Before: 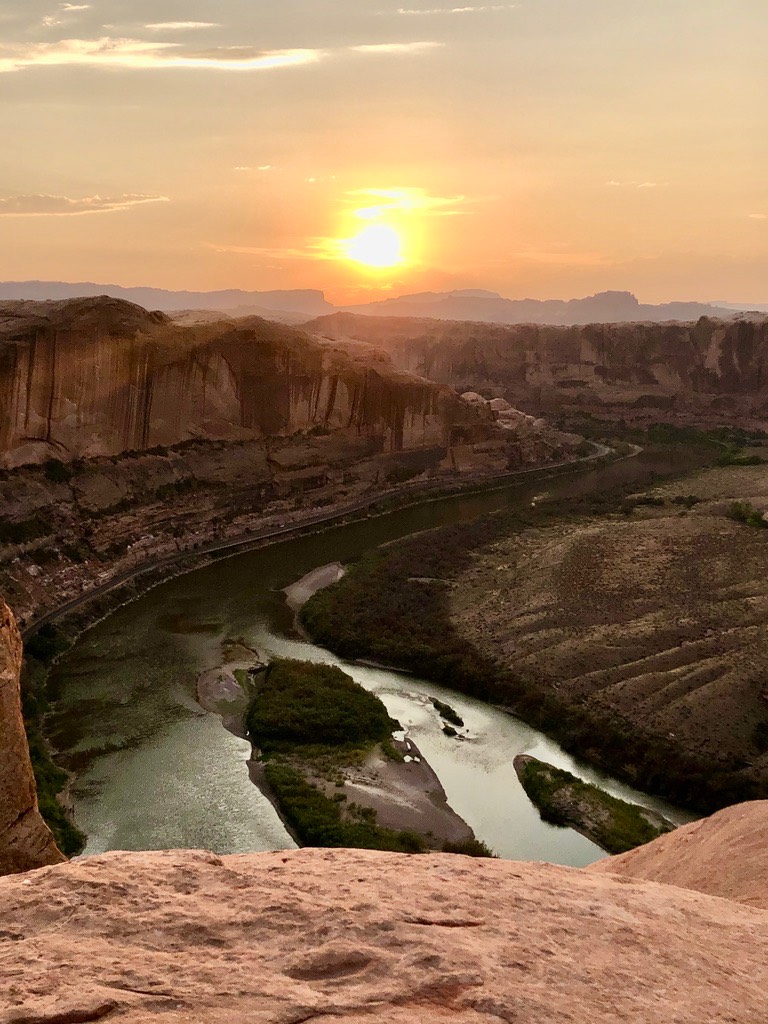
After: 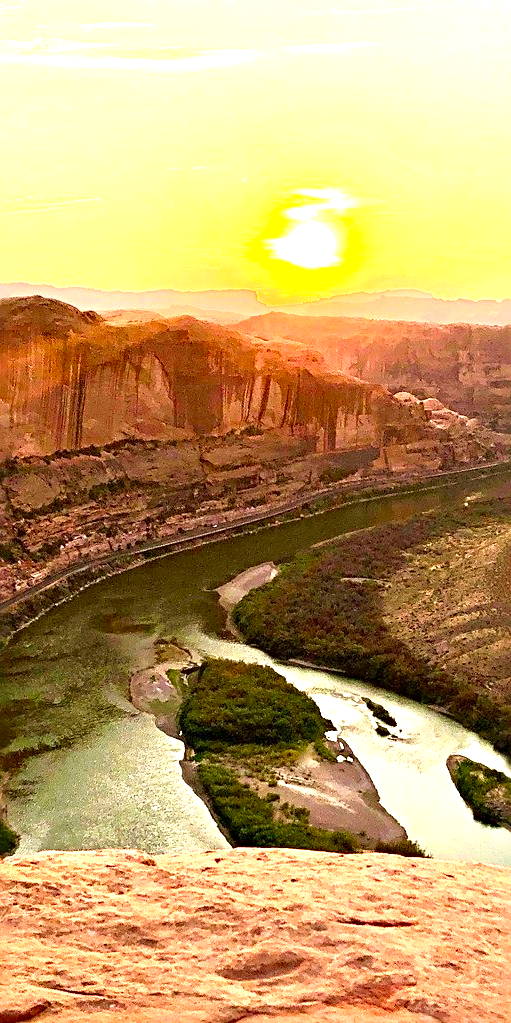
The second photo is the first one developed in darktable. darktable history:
sharpen: radius 4
graduated density: rotation -180°, offset 27.42
crop and rotate: left 8.786%, right 24.548%
contrast brightness saturation: brightness 0.09, saturation 0.19
color correction: saturation 1.32
tone equalizer: on, module defaults
exposure: black level correction 0.001, exposure 1.646 EV, compensate exposure bias true, compensate highlight preservation false
